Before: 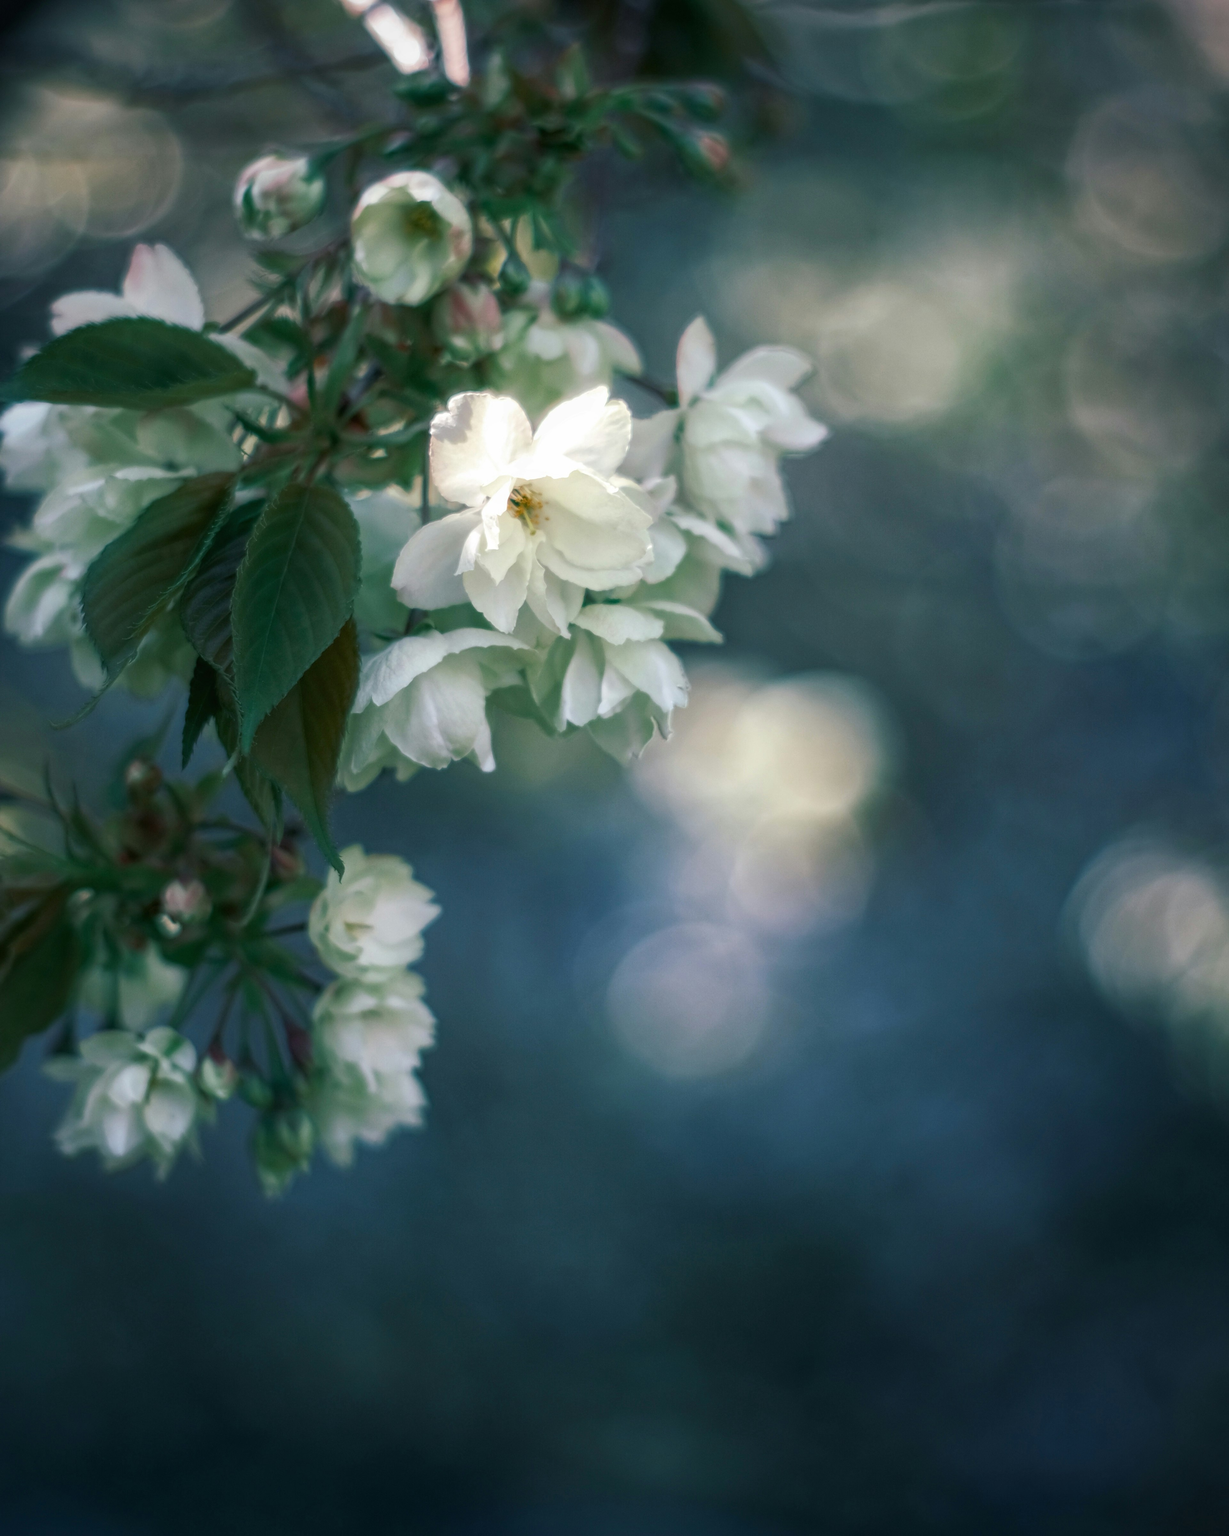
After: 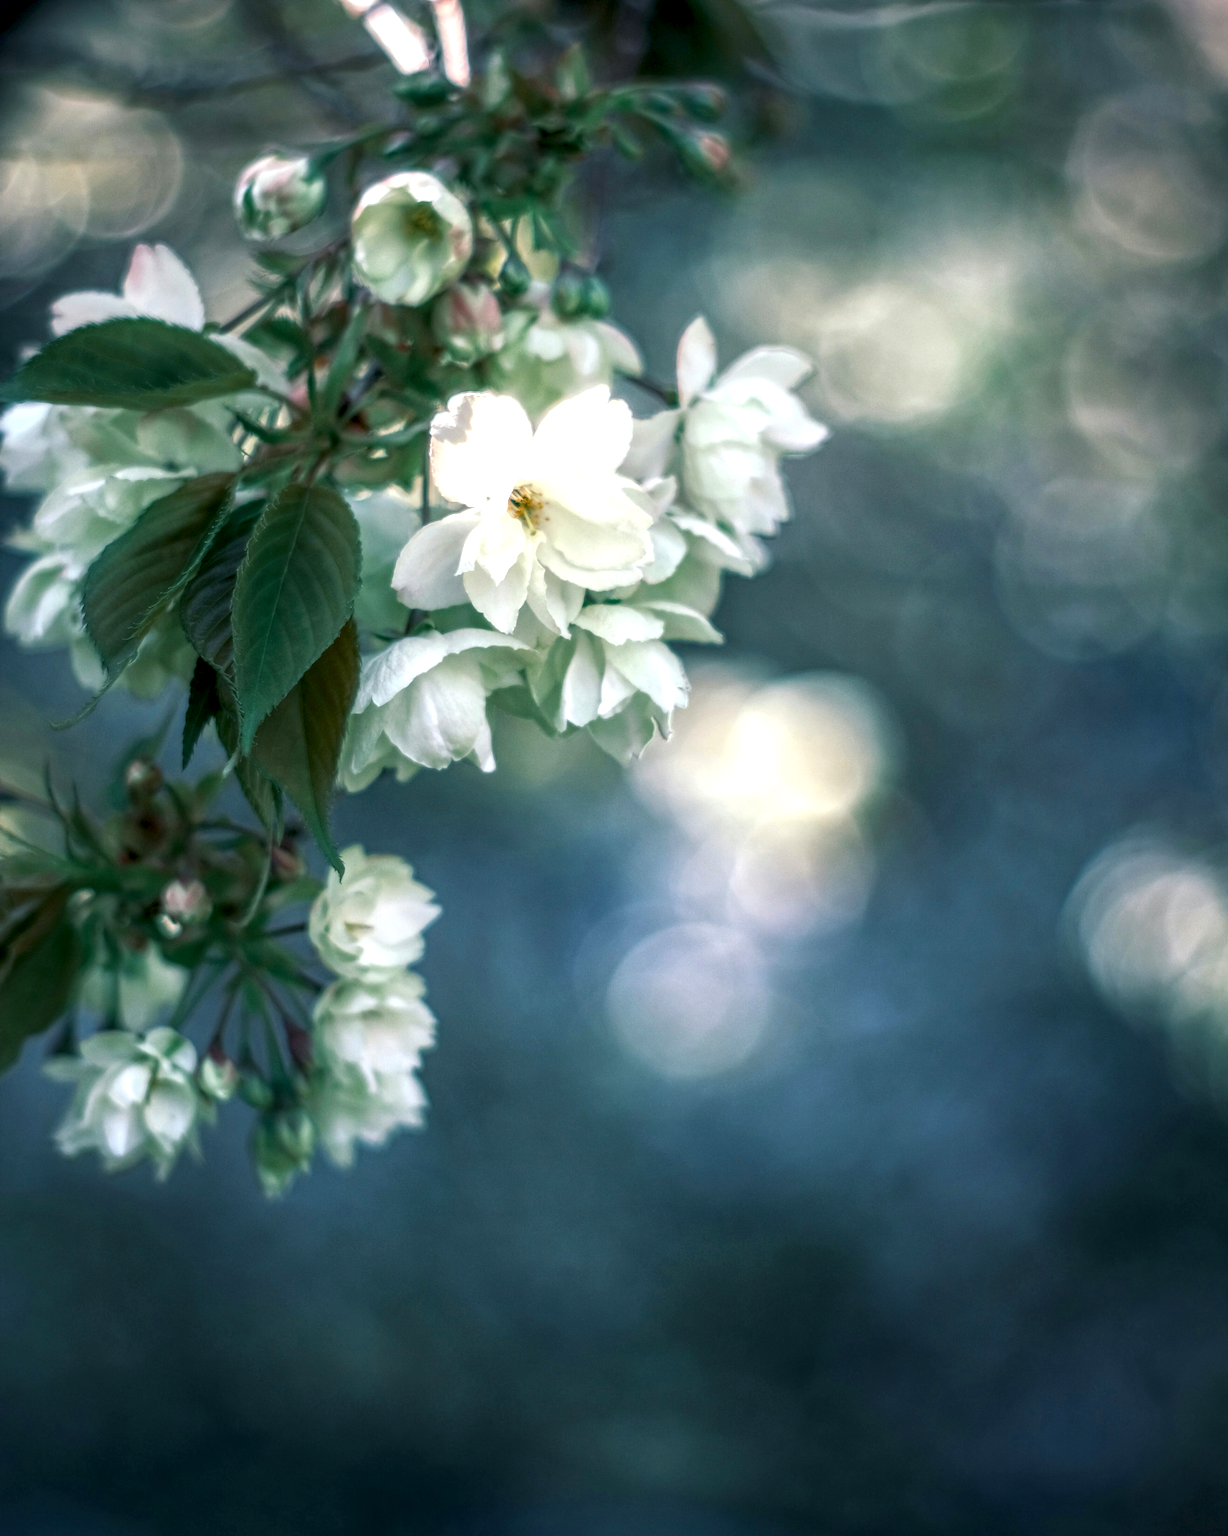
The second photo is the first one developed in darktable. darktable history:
local contrast: detail 142%
exposure: exposure 0.562 EV, compensate highlight preservation false
